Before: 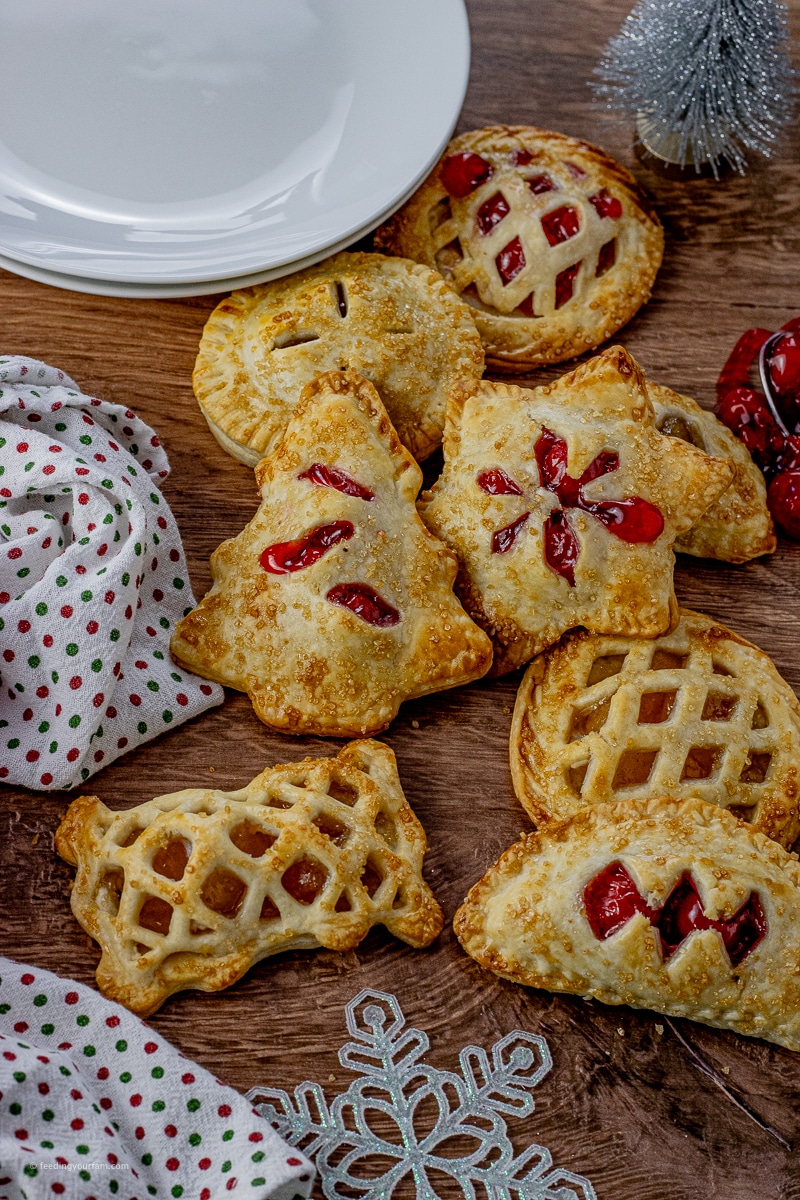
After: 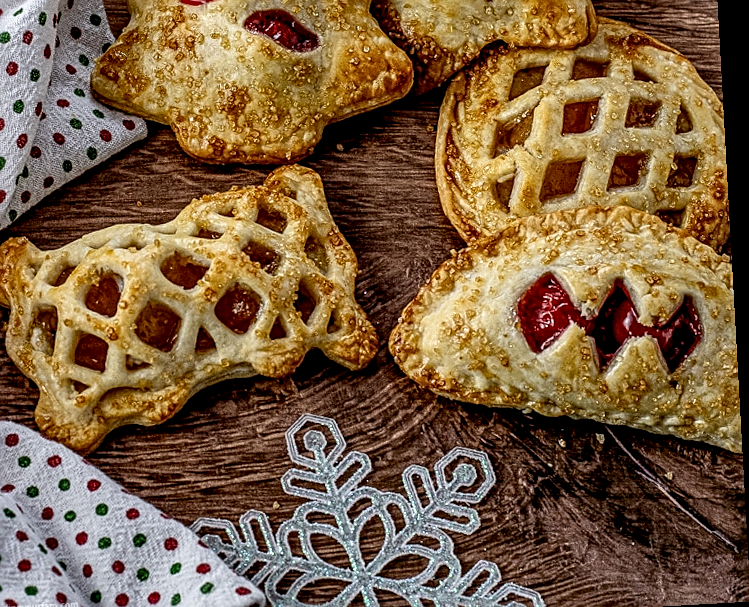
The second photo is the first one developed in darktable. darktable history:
local contrast: highlights 65%, shadows 54%, detail 169%, midtone range 0.514
rotate and perspective: rotation -3.18°, automatic cropping off
crop and rotate: left 13.306%, top 48.129%, bottom 2.928%
sharpen: on, module defaults
